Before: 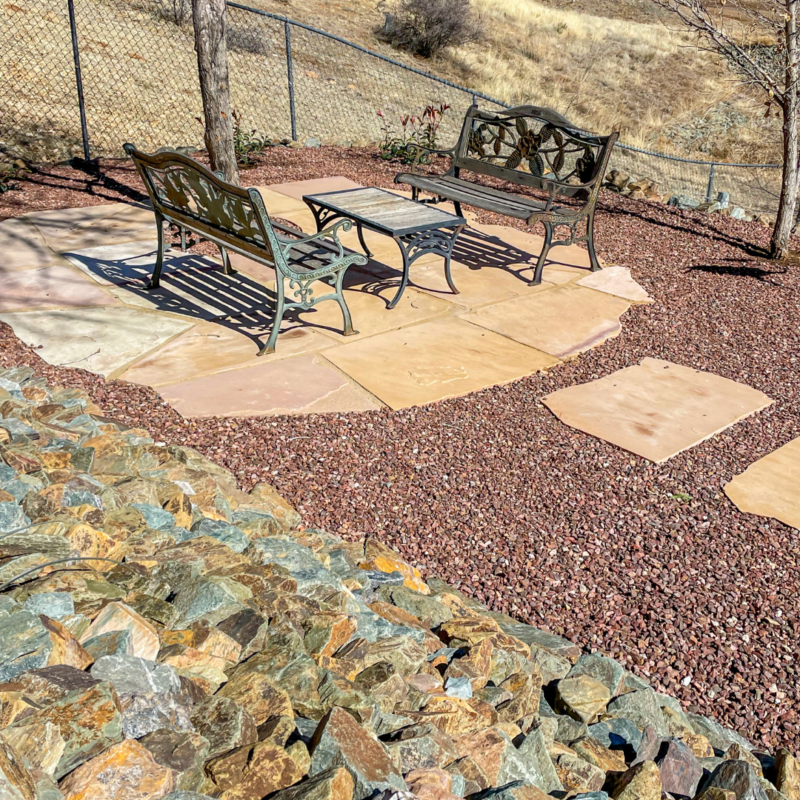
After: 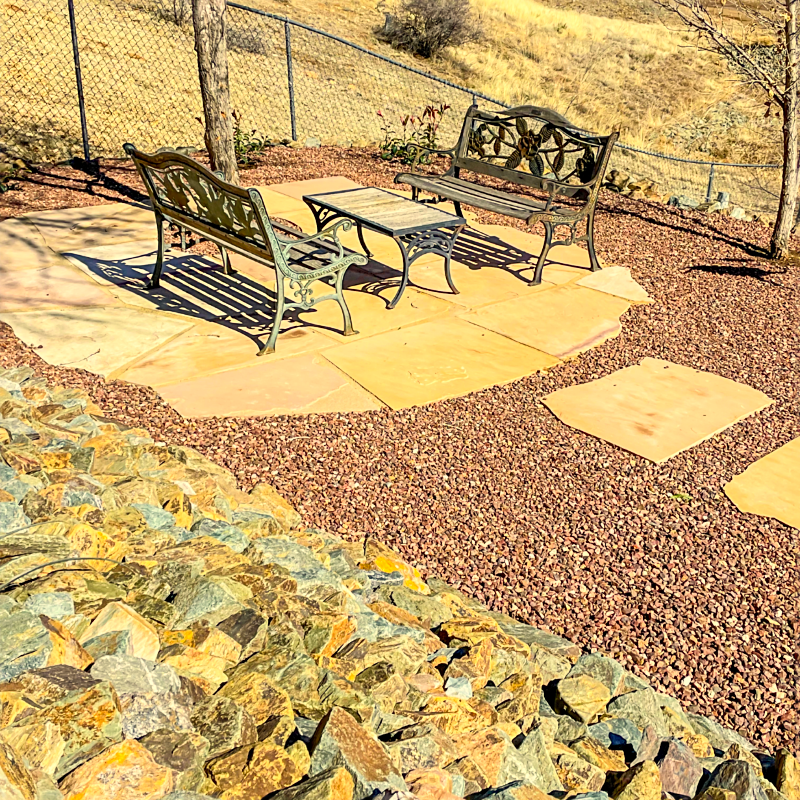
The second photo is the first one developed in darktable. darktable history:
contrast brightness saturation: contrast 0.199, brightness 0.163, saturation 0.226
sharpen: on, module defaults
color correction: highlights a* 2.41, highlights b* 22.73
